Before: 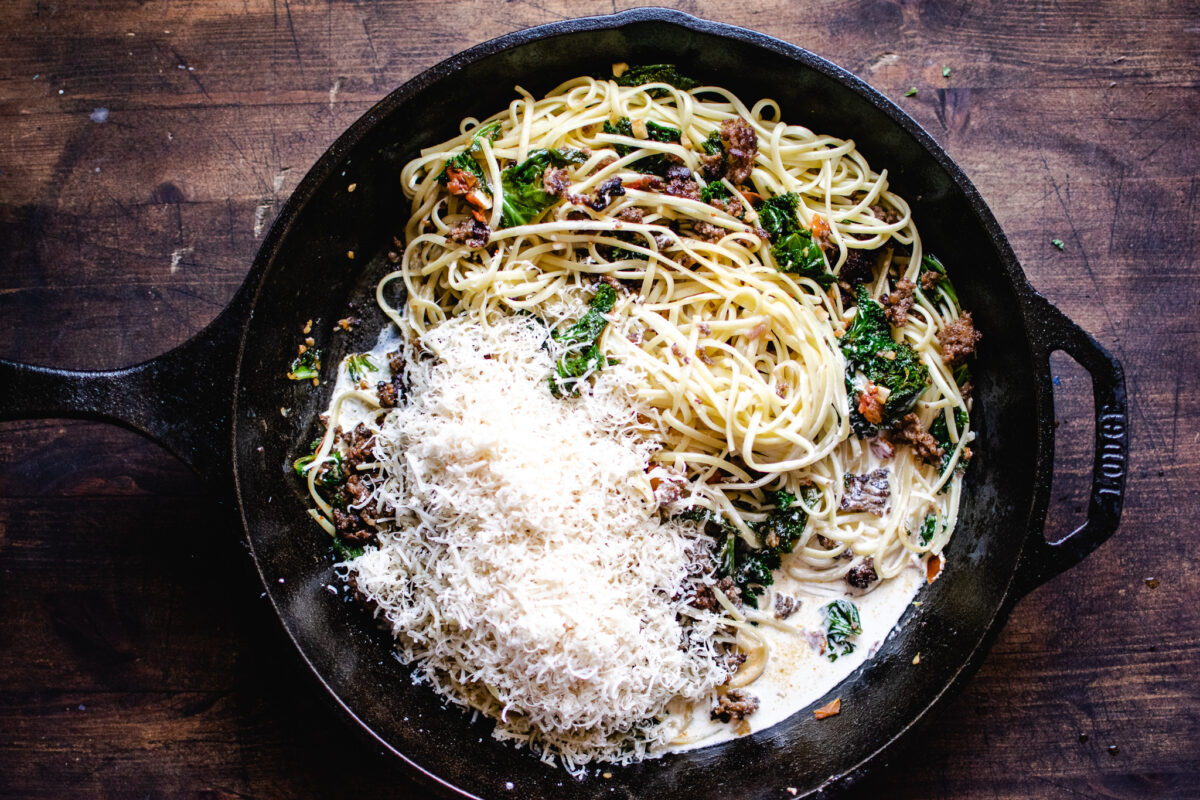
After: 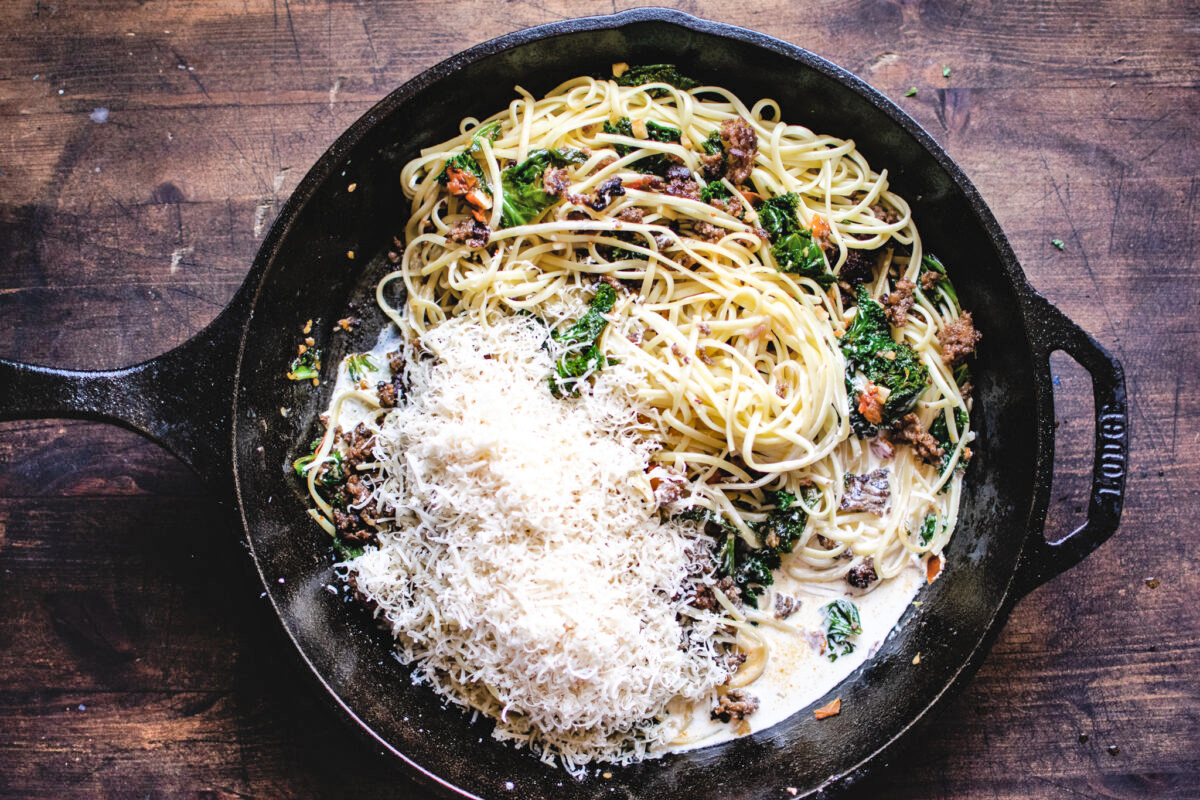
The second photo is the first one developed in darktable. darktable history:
shadows and highlights: low approximation 0.01, soften with gaussian
contrast brightness saturation: brightness 0.15
